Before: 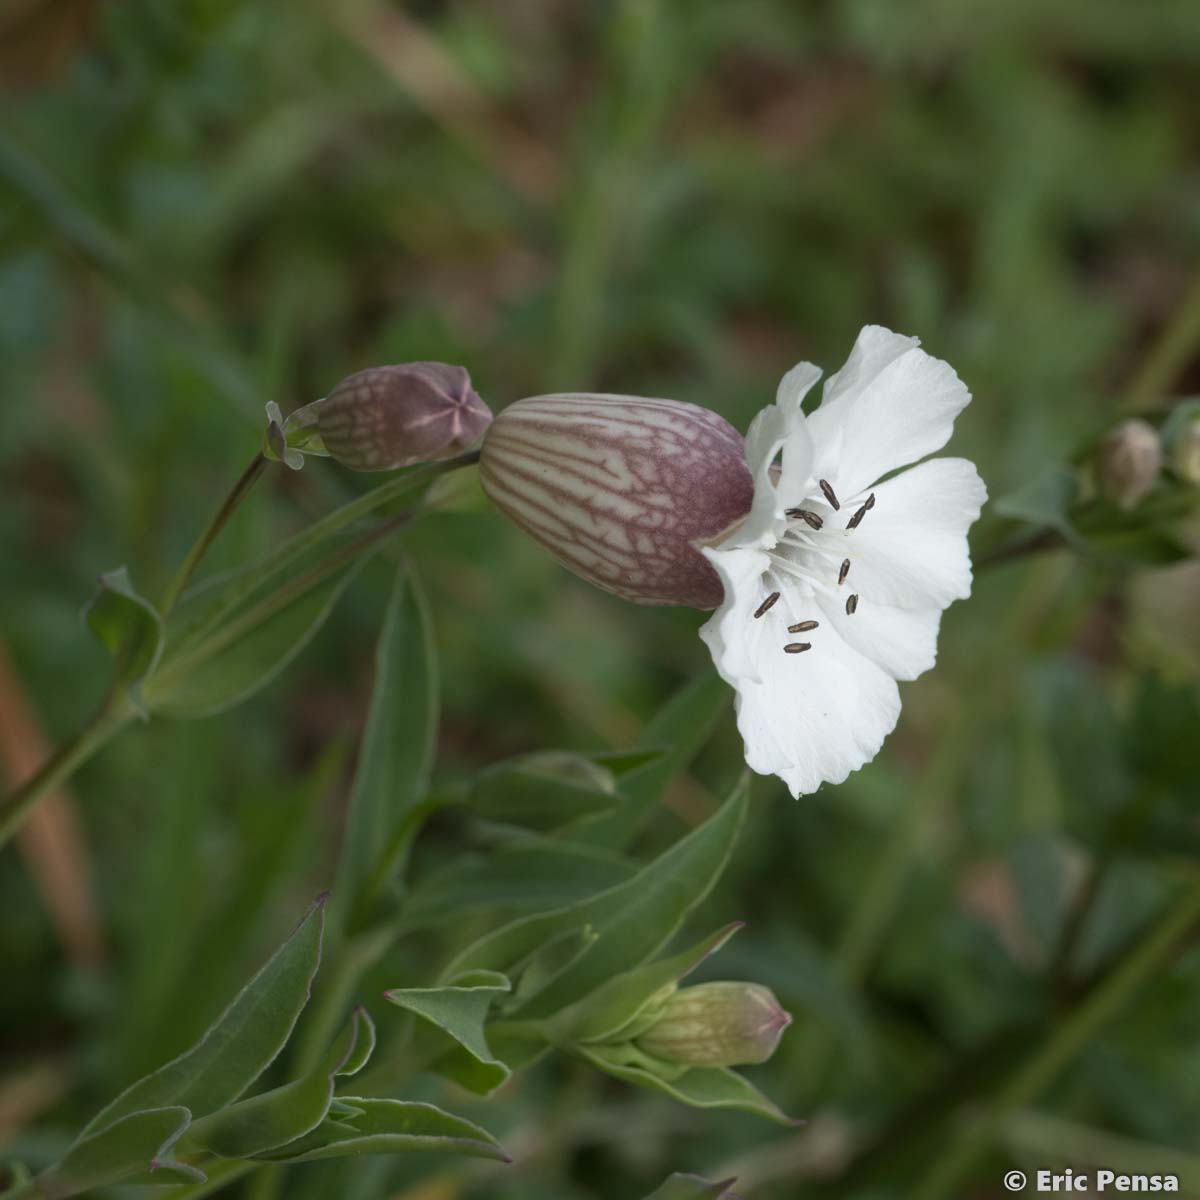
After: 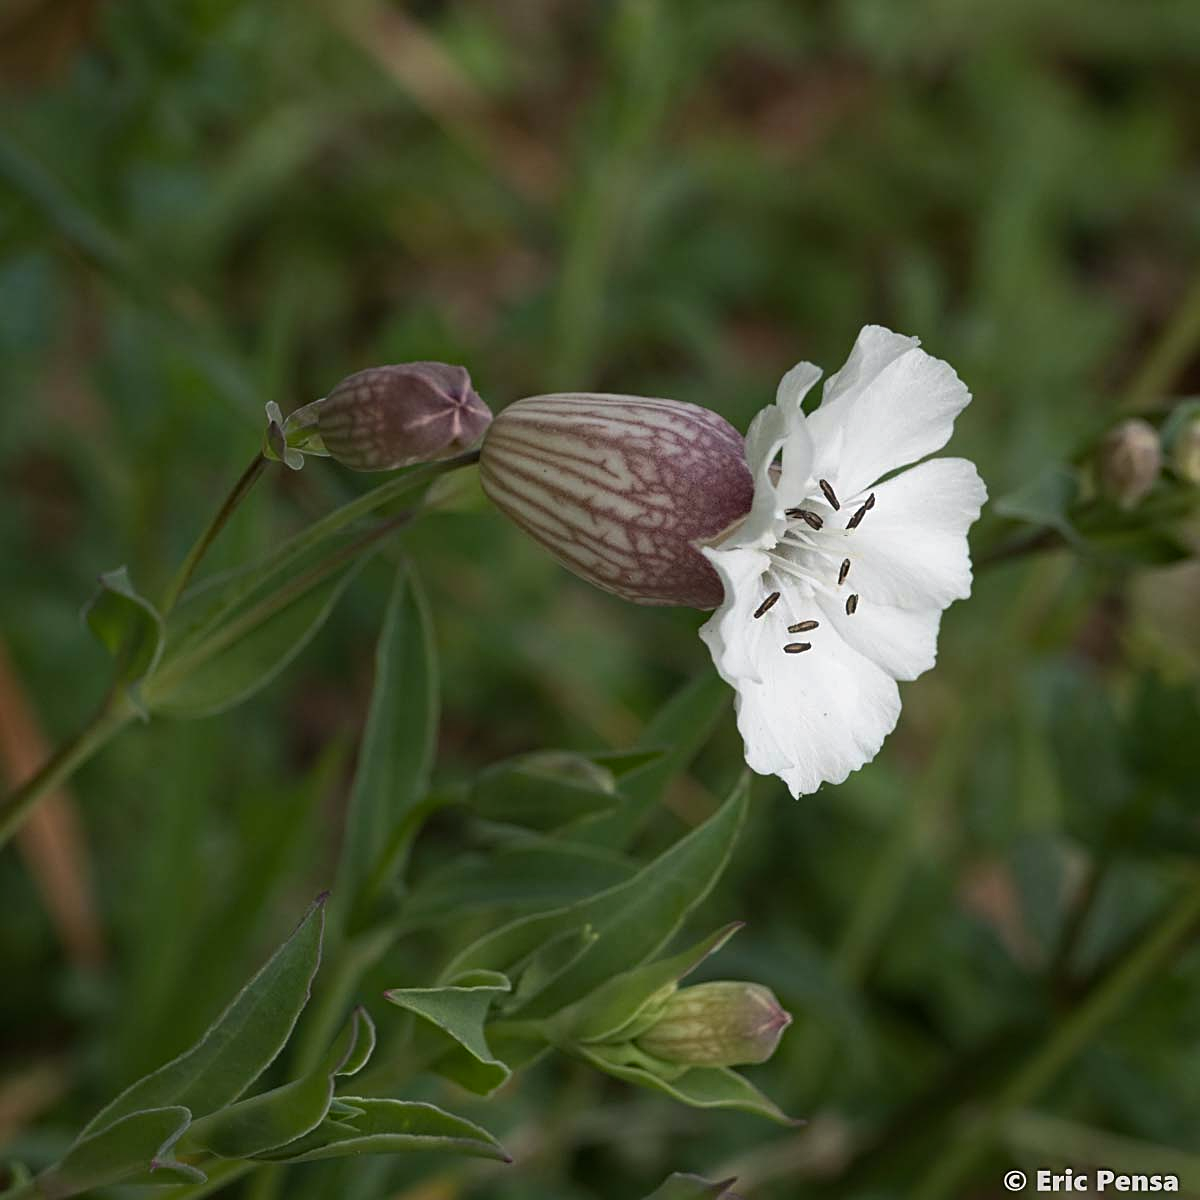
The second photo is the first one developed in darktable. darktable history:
sharpen: on, module defaults
haze removal: compatibility mode true, adaptive false
color balance rgb: shadows lift › luminance -19.754%, highlights gain › chroma 0.575%, highlights gain › hue 54.89°, perceptual saturation grading › global saturation 0.096%
